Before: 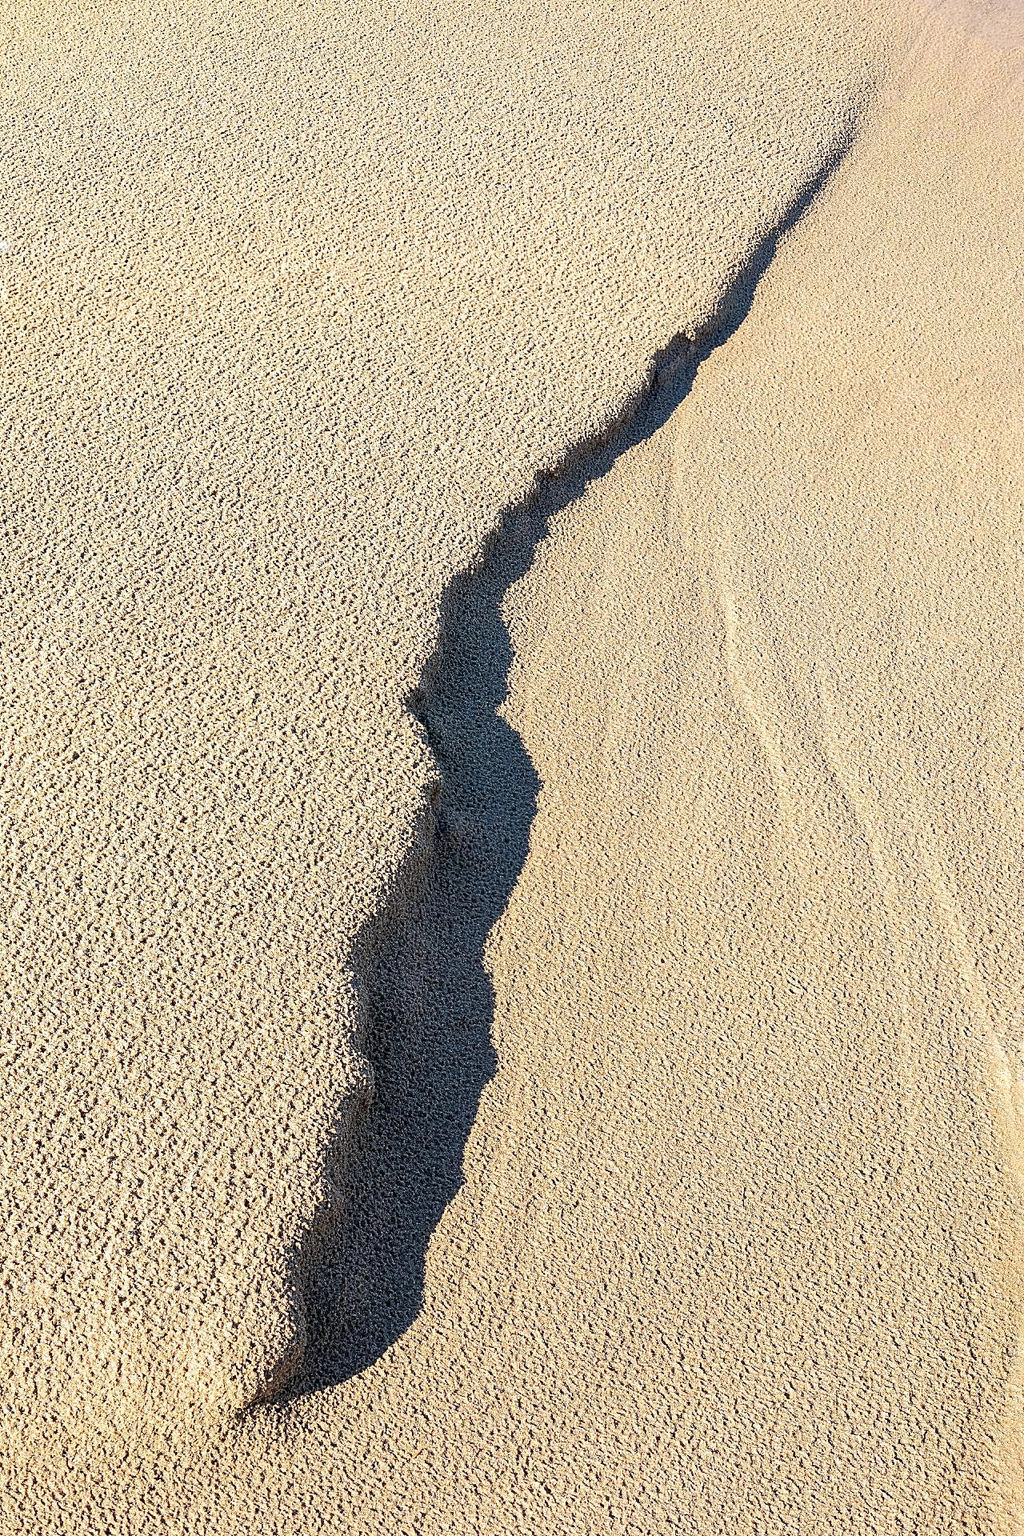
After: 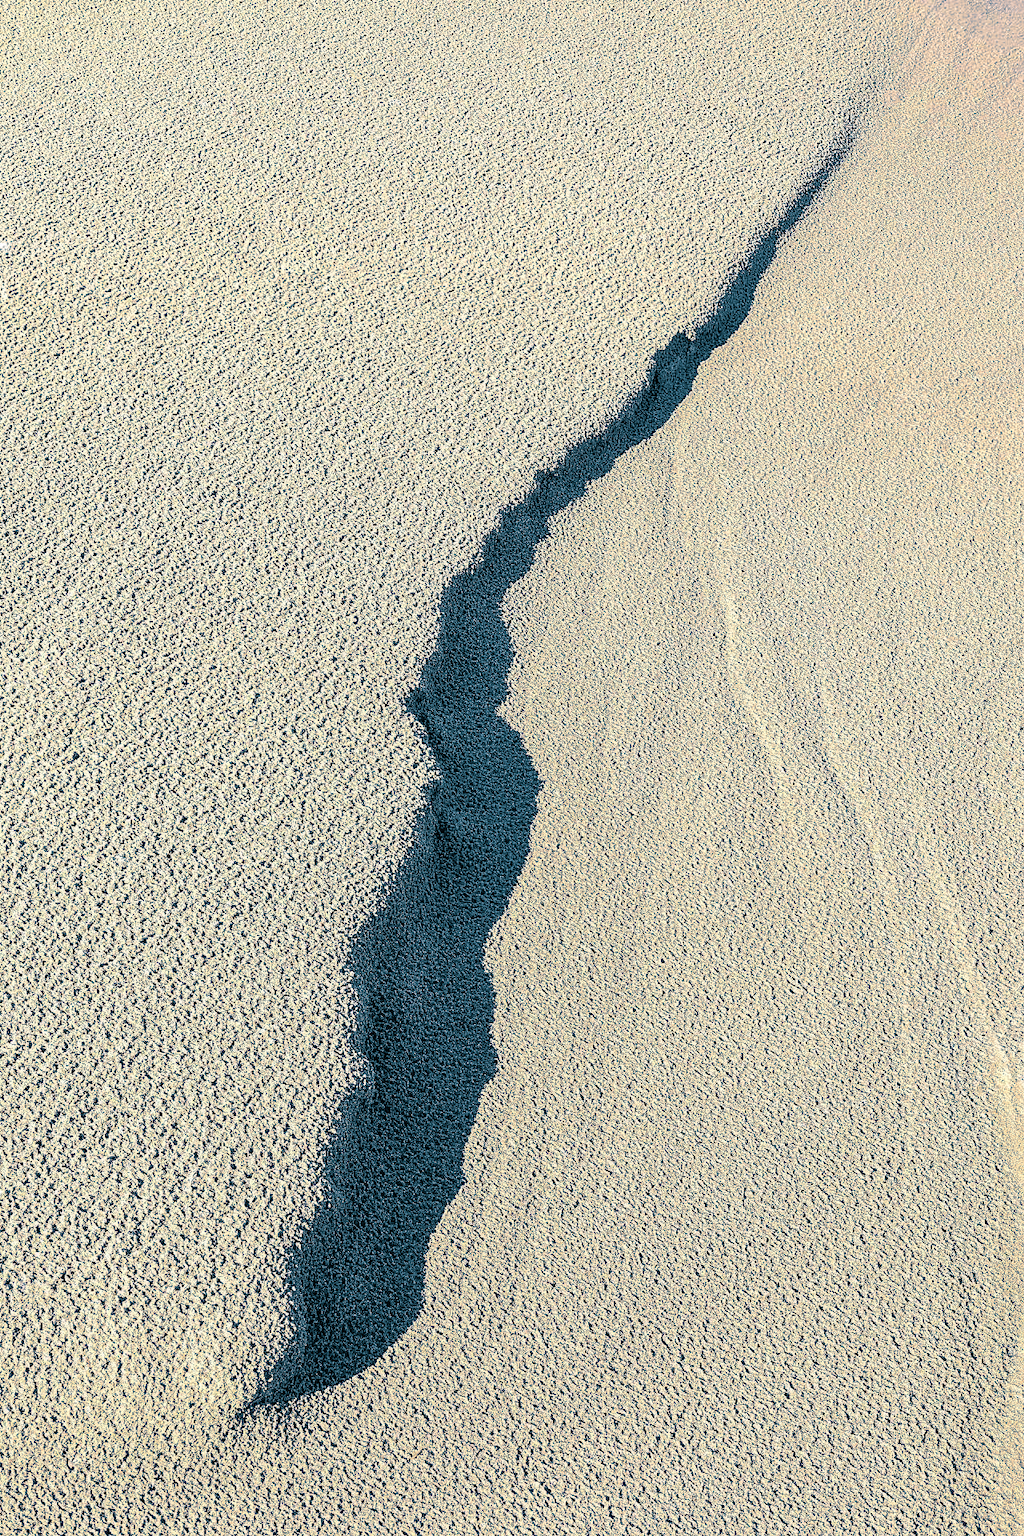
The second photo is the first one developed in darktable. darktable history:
local contrast: on, module defaults
split-toning: shadows › hue 212.4°, balance -70
rgb curve: curves: ch0 [(0, 0) (0.136, 0.078) (0.262, 0.245) (0.414, 0.42) (1, 1)], compensate middle gray true, preserve colors basic power
